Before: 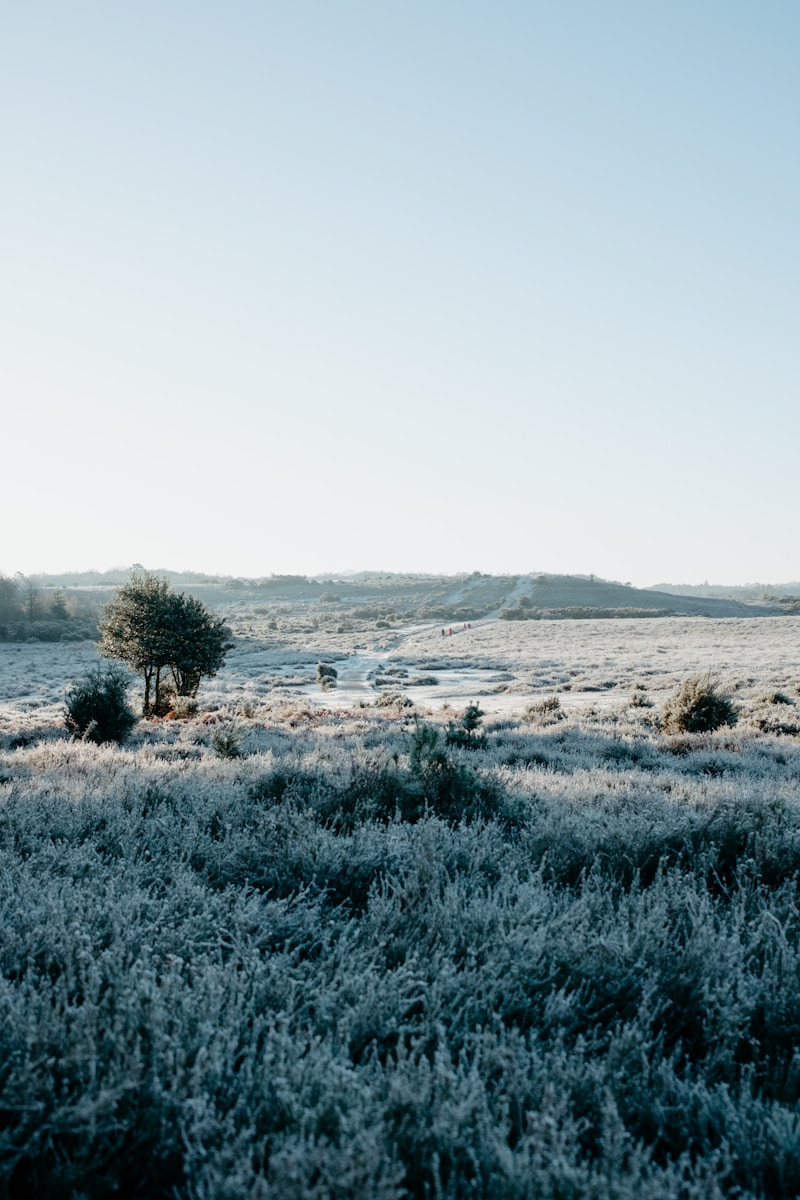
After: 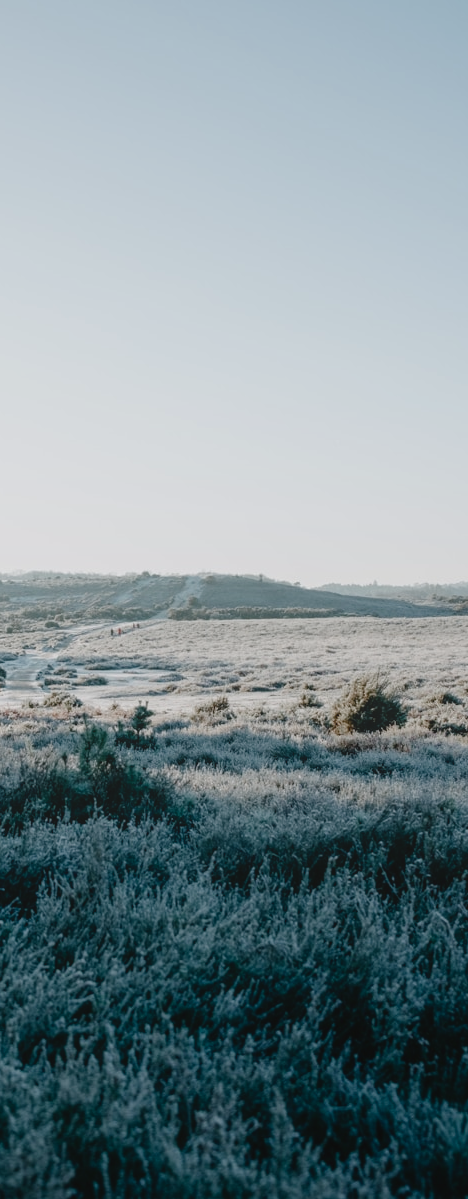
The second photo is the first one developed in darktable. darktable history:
crop: left 41.402%
local contrast: highlights 48%, shadows 0%, detail 100%
color balance rgb: shadows lift › luminance -10%, shadows lift › chroma 1%, shadows lift › hue 113°, power › luminance -15%, highlights gain › chroma 0.2%, highlights gain › hue 333°, global offset › luminance 0.5%, perceptual saturation grading › global saturation 20%, perceptual saturation grading › highlights -50%, perceptual saturation grading › shadows 25%, contrast -10%
